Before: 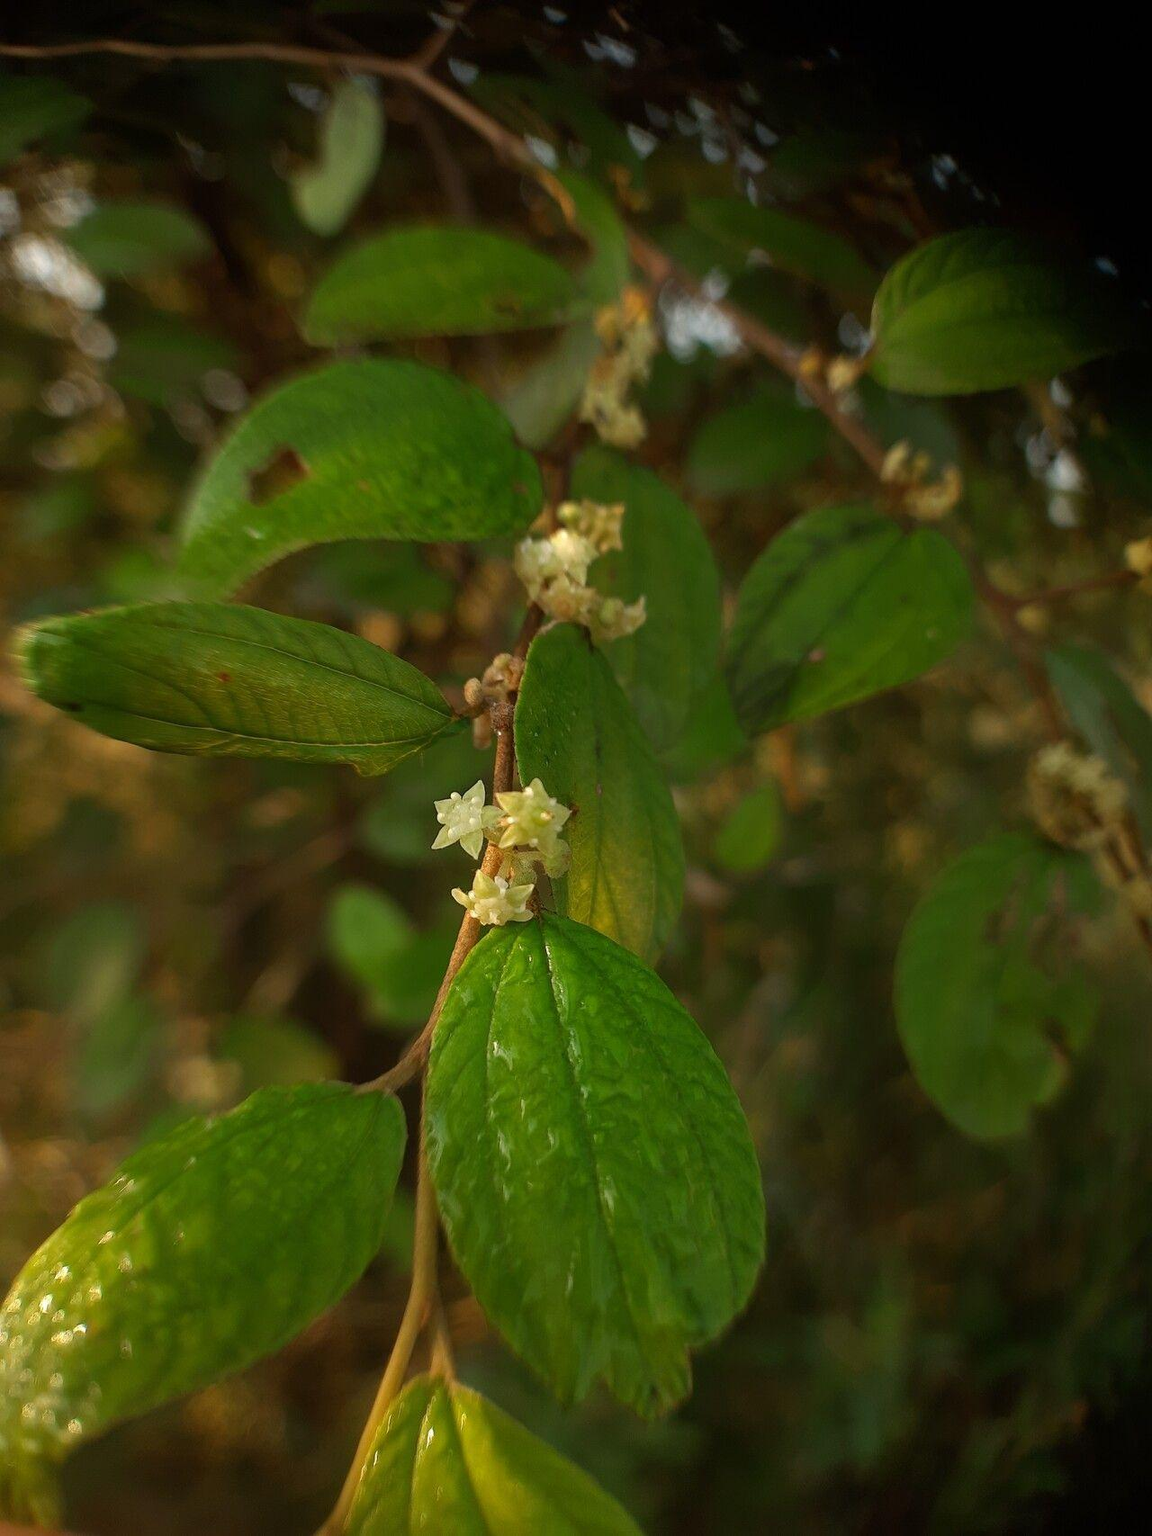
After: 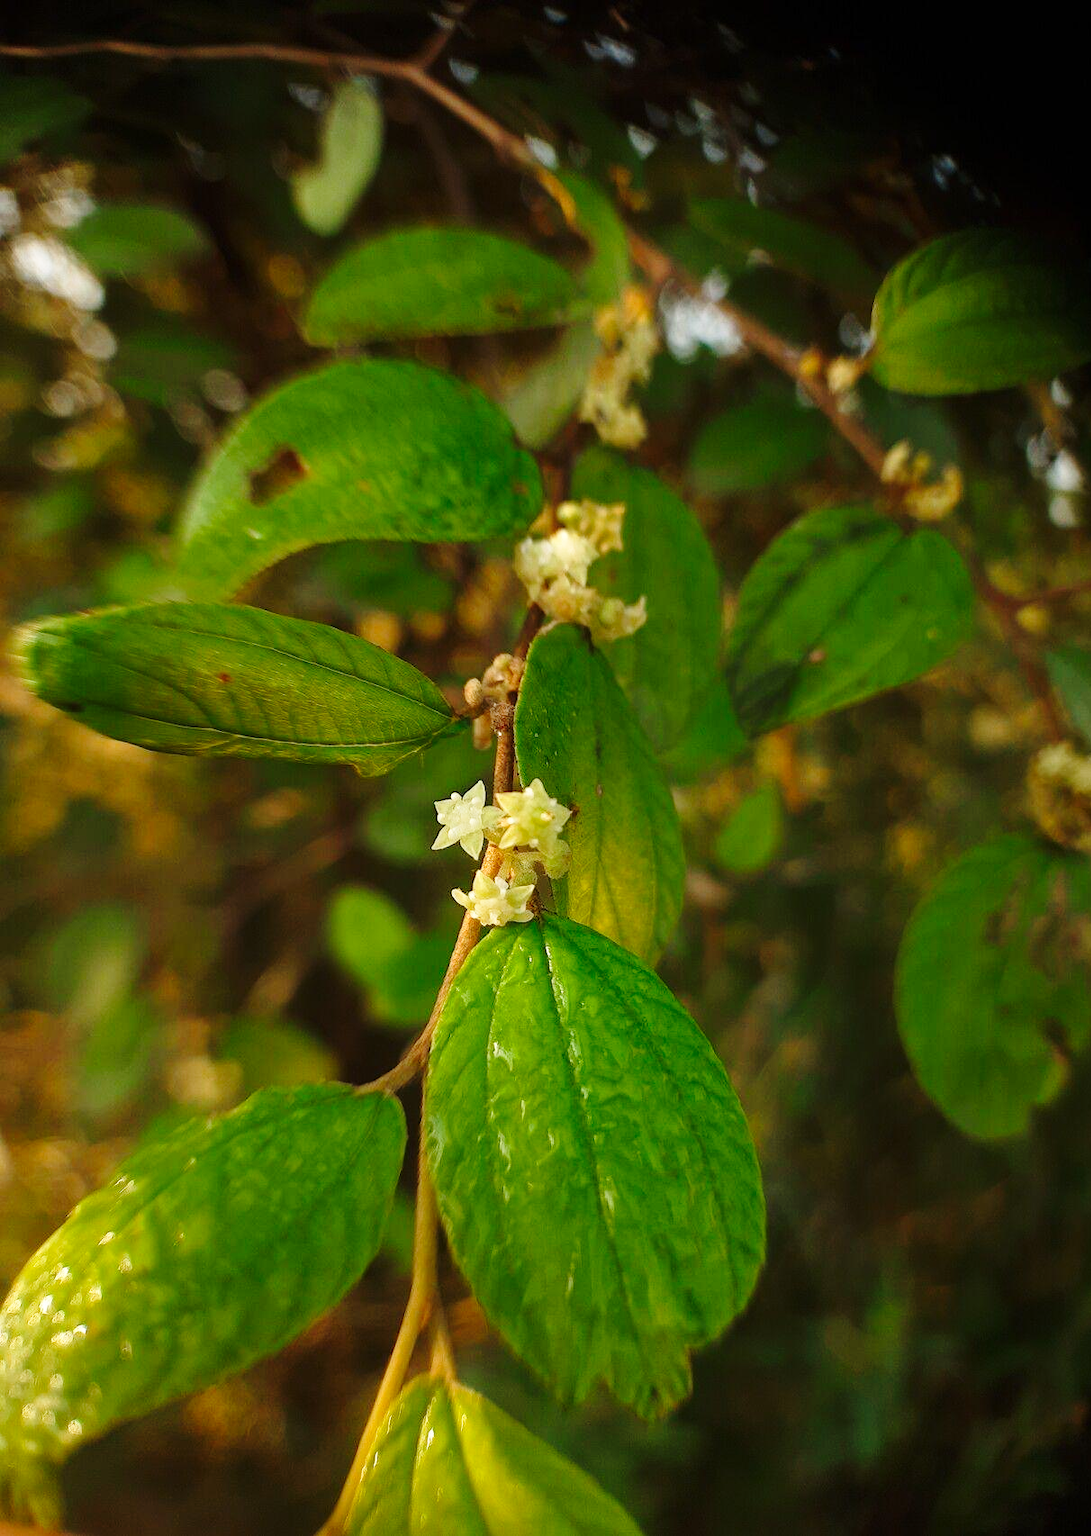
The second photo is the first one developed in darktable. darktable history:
crop and rotate: left 0%, right 5.239%
base curve: curves: ch0 [(0, 0) (0.028, 0.03) (0.121, 0.232) (0.46, 0.748) (0.859, 0.968) (1, 1)], preserve colors none
